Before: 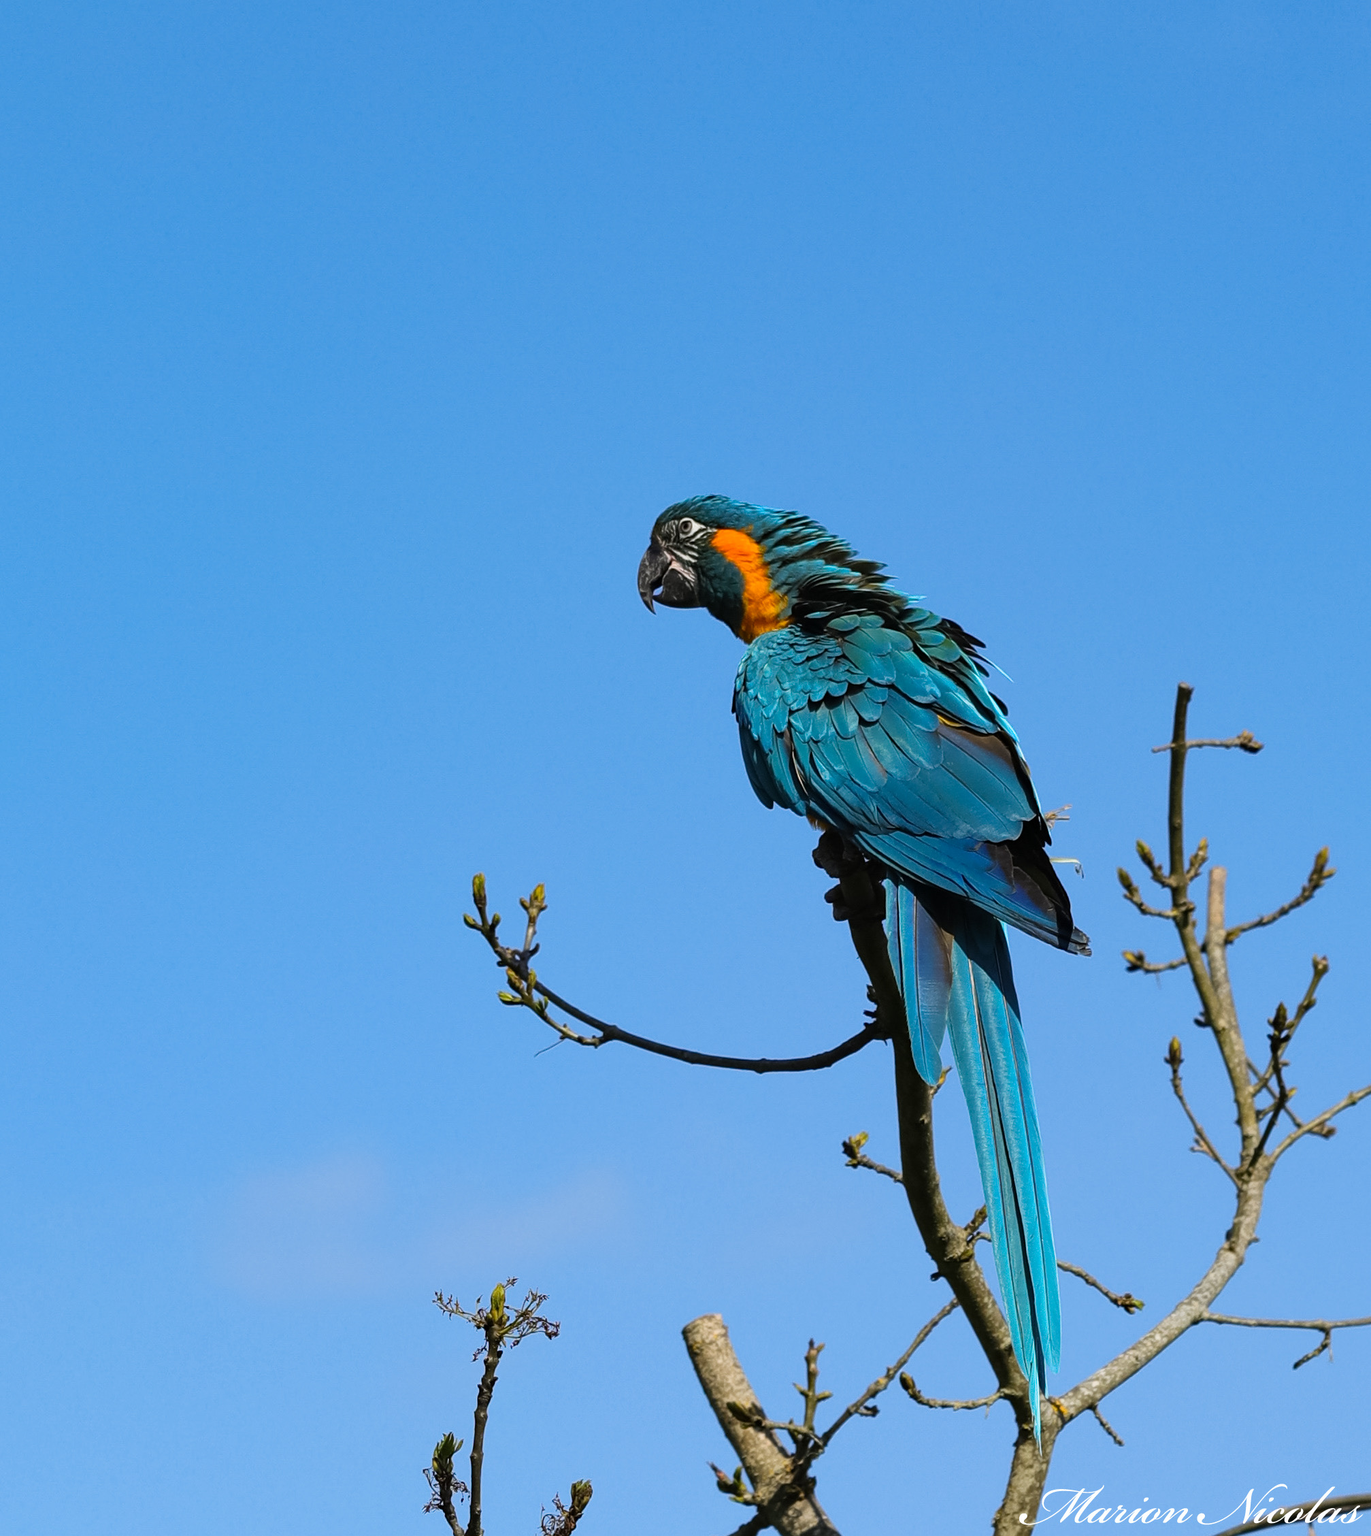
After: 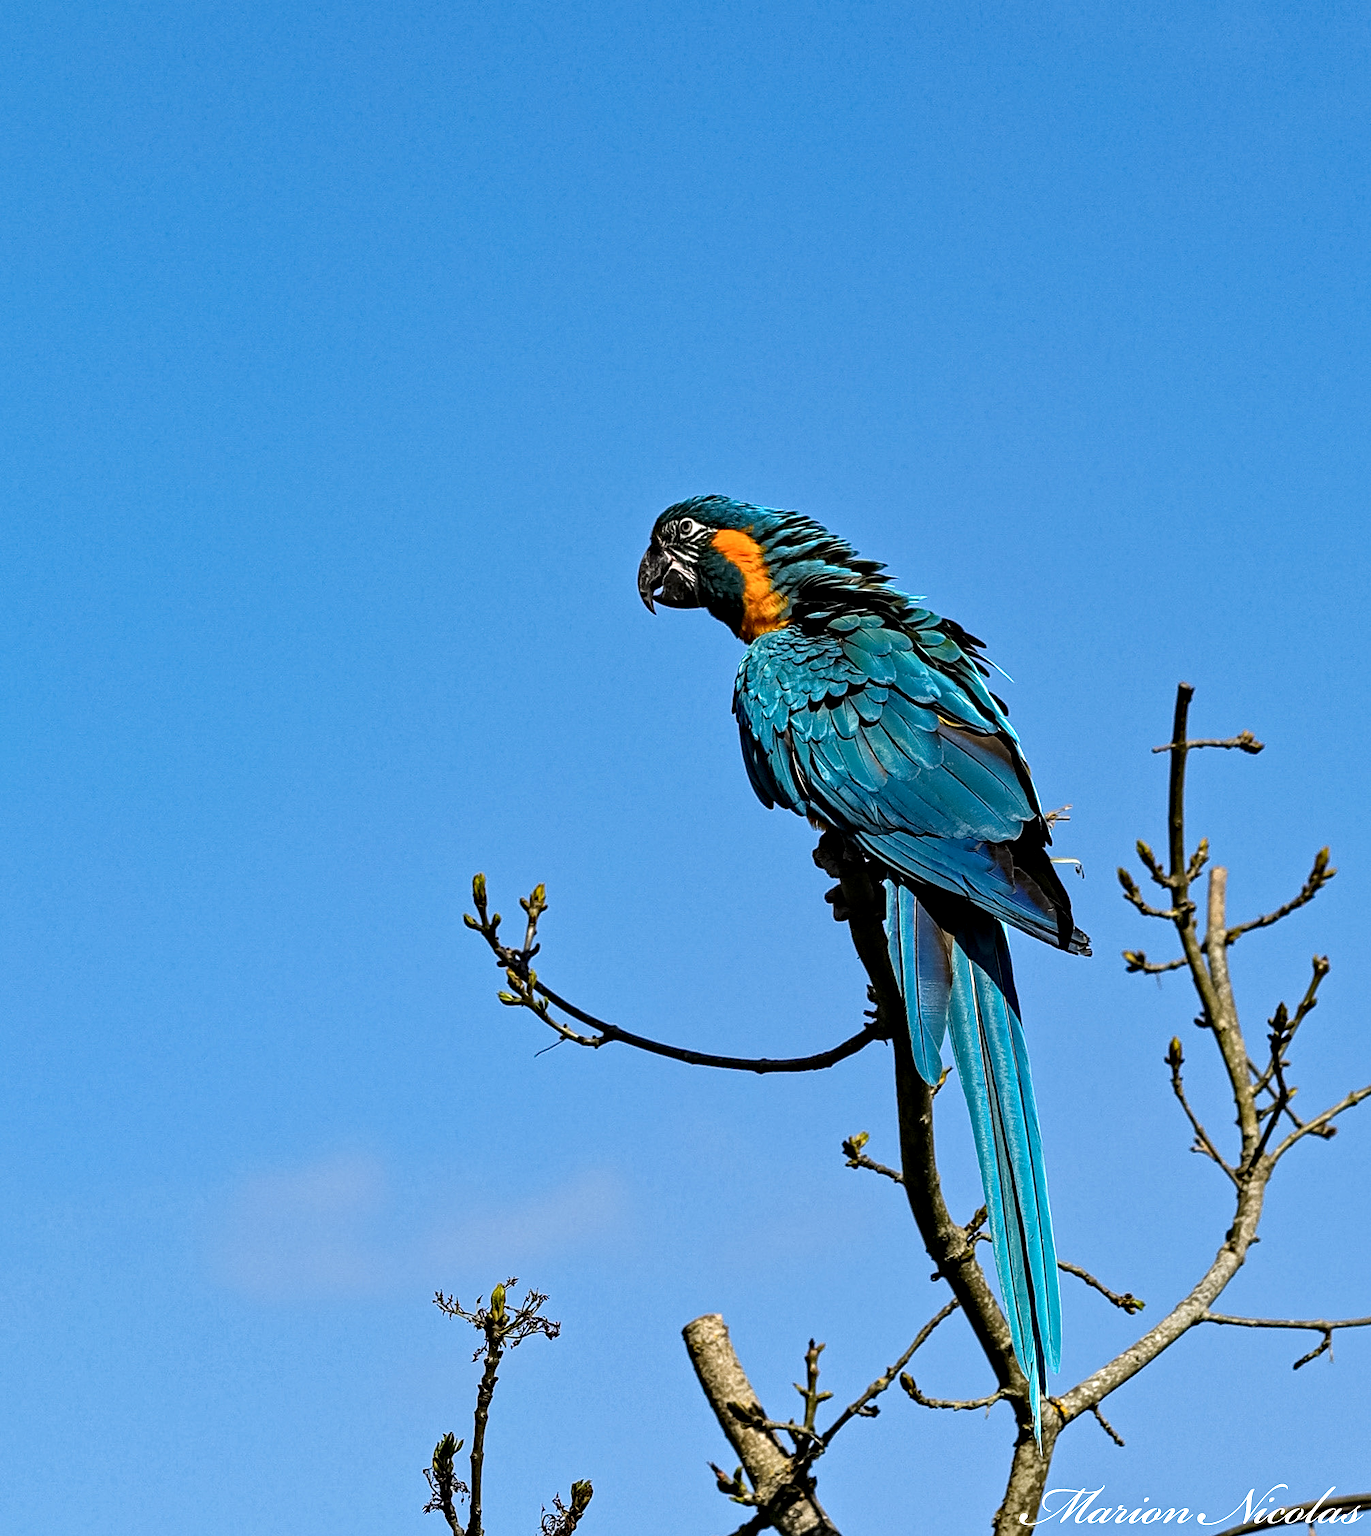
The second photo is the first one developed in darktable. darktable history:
contrast equalizer: y [[0.5, 0.542, 0.583, 0.625, 0.667, 0.708], [0.5 ×6], [0.5 ×6], [0 ×6], [0 ×6]]
haze removal: compatibility mode true, adaptive false
